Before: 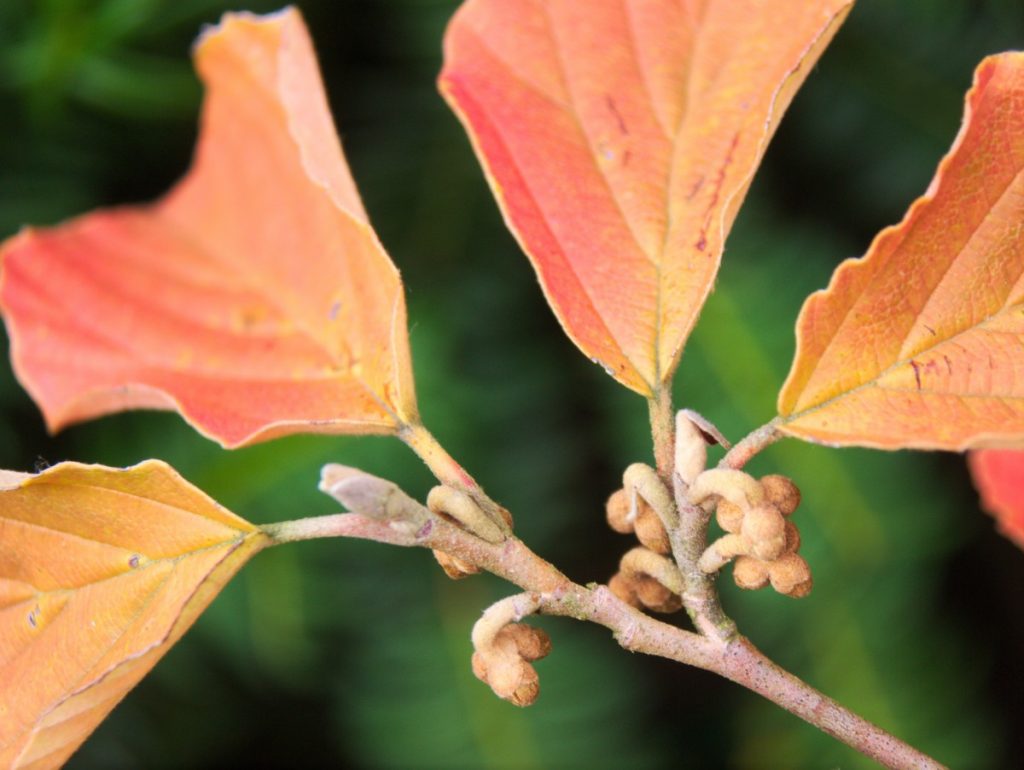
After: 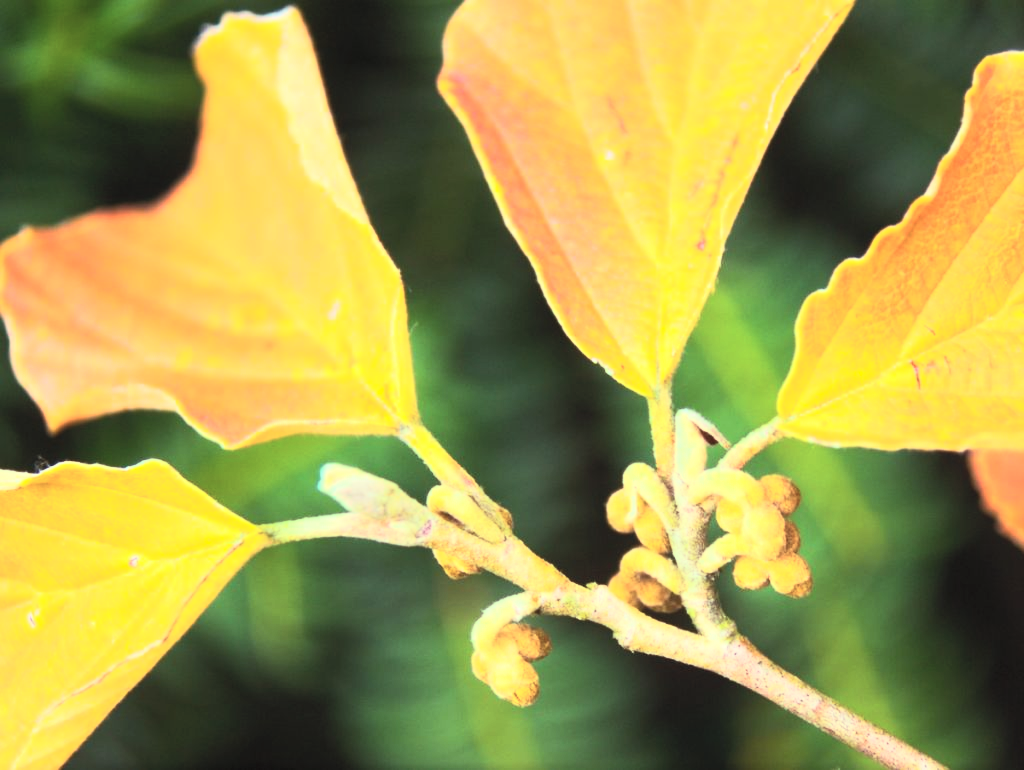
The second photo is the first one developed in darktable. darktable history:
color balance rgb: power › hue 315.99°, highlights gain › luminance 15.134%, highlights gain › chroma 6.92%, highlights gain › hue 123.55°, perceptual saturation grading › global saturation 61.706%, perceptual saturation grading › highlights 19.388%, perceptual saturation grading › shadows -50.143%
contrast brightness saturation: contrast 0.438, brightness 0.549, saturation -0.205
